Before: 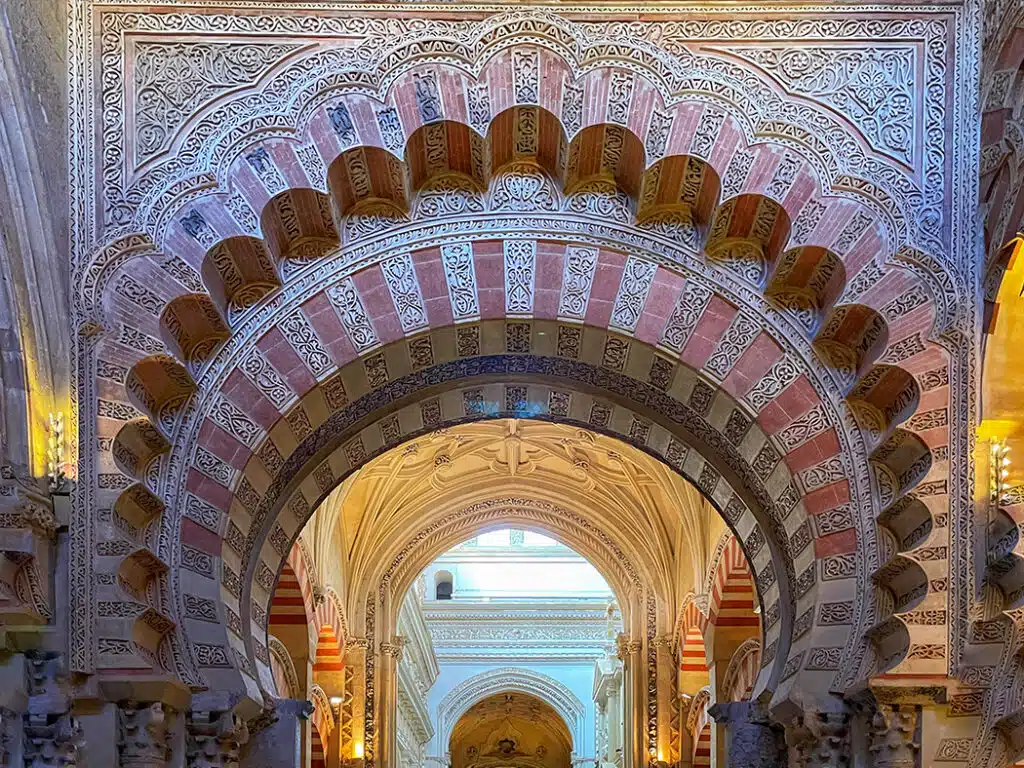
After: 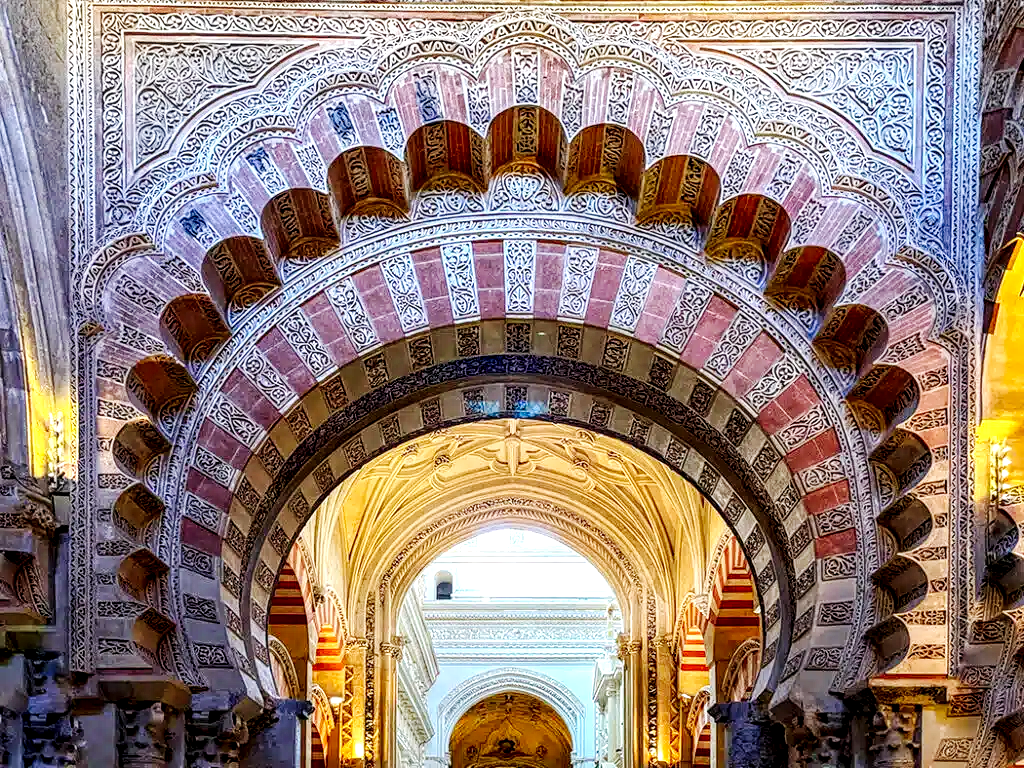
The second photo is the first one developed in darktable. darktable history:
base curve: curves: ch0 [(0, 0) (0.036, 0.025) (0.121, 0.166) (0.206, 0.329) (0.605, 0.79) (1, 1)], preserve colors none
local contrast: highlights 60%, shadows 60%, detail 160%
